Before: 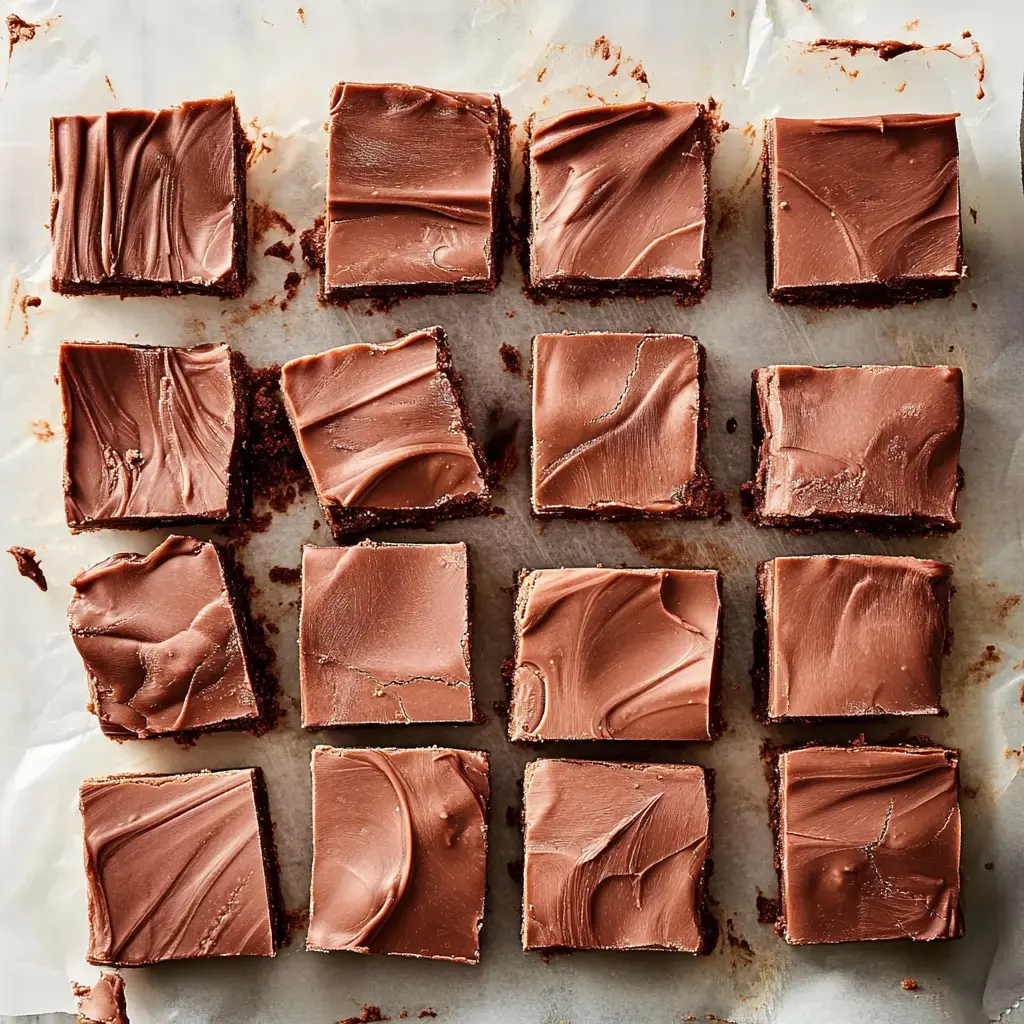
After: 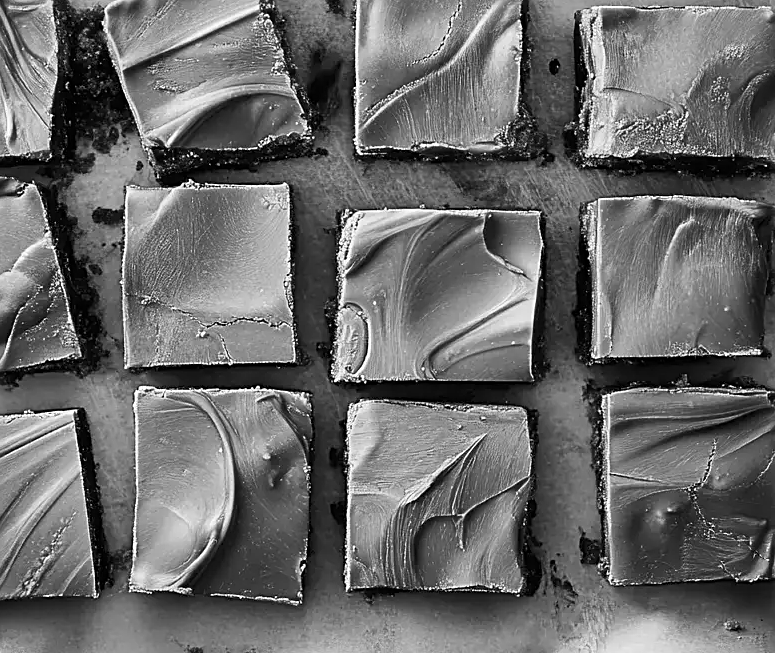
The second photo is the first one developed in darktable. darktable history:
white balance: red 1.138, green 0.996, blue 0.812
monochrome: on, module defaults
crop and rotate: left 17.299%, top 35.115%, right 7.015%, bottom 1.024%
sharpen: on, module defaults
